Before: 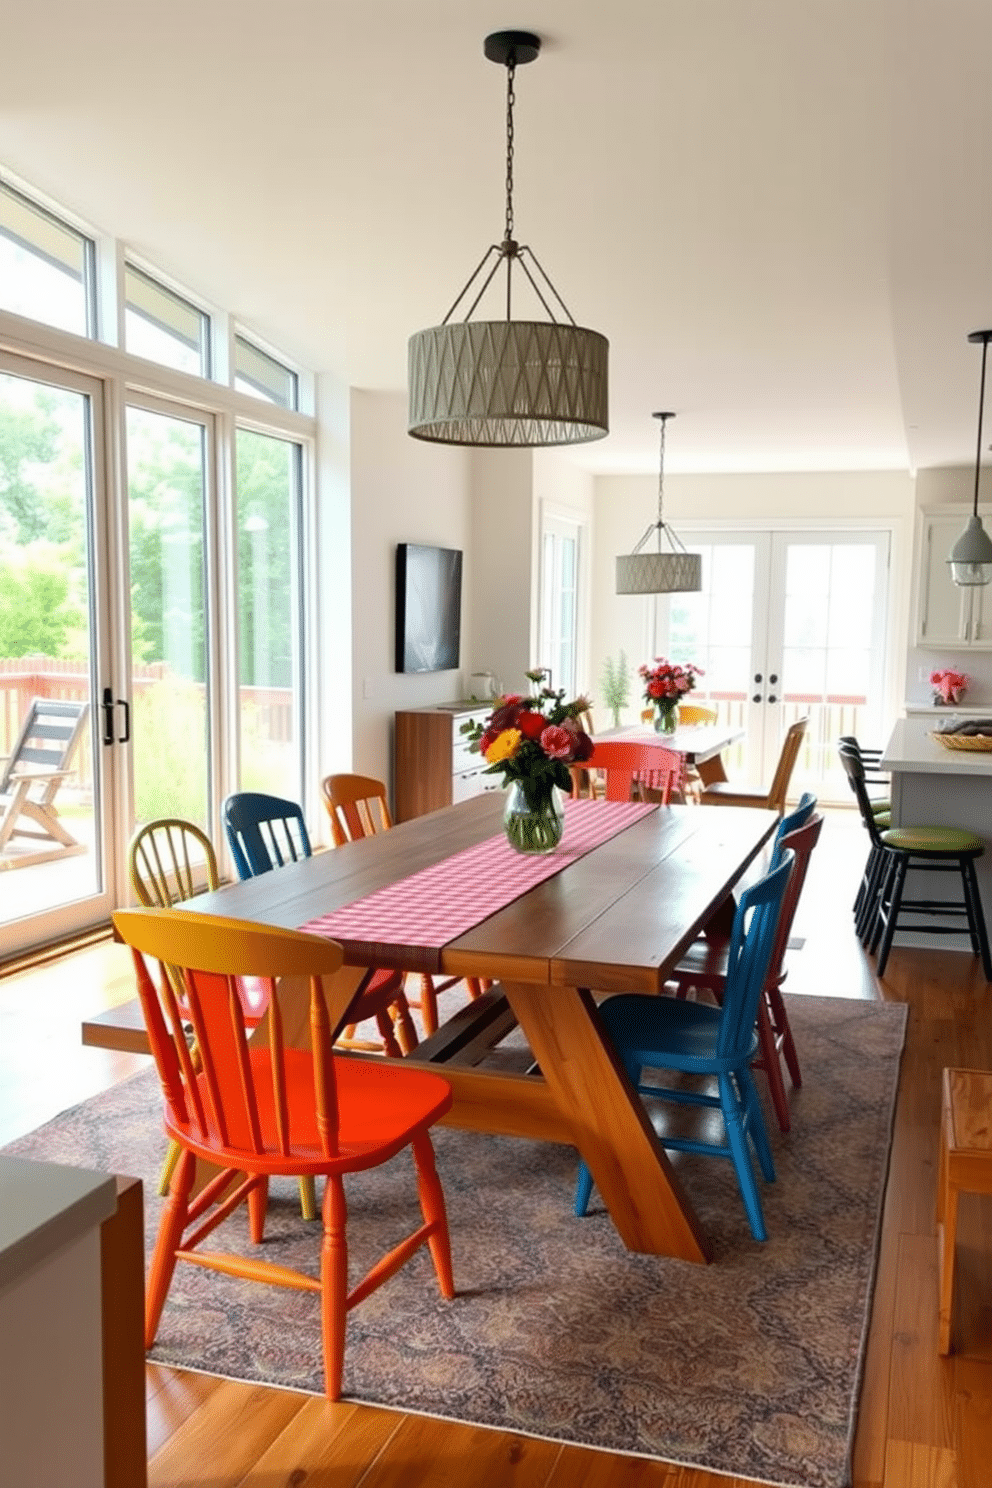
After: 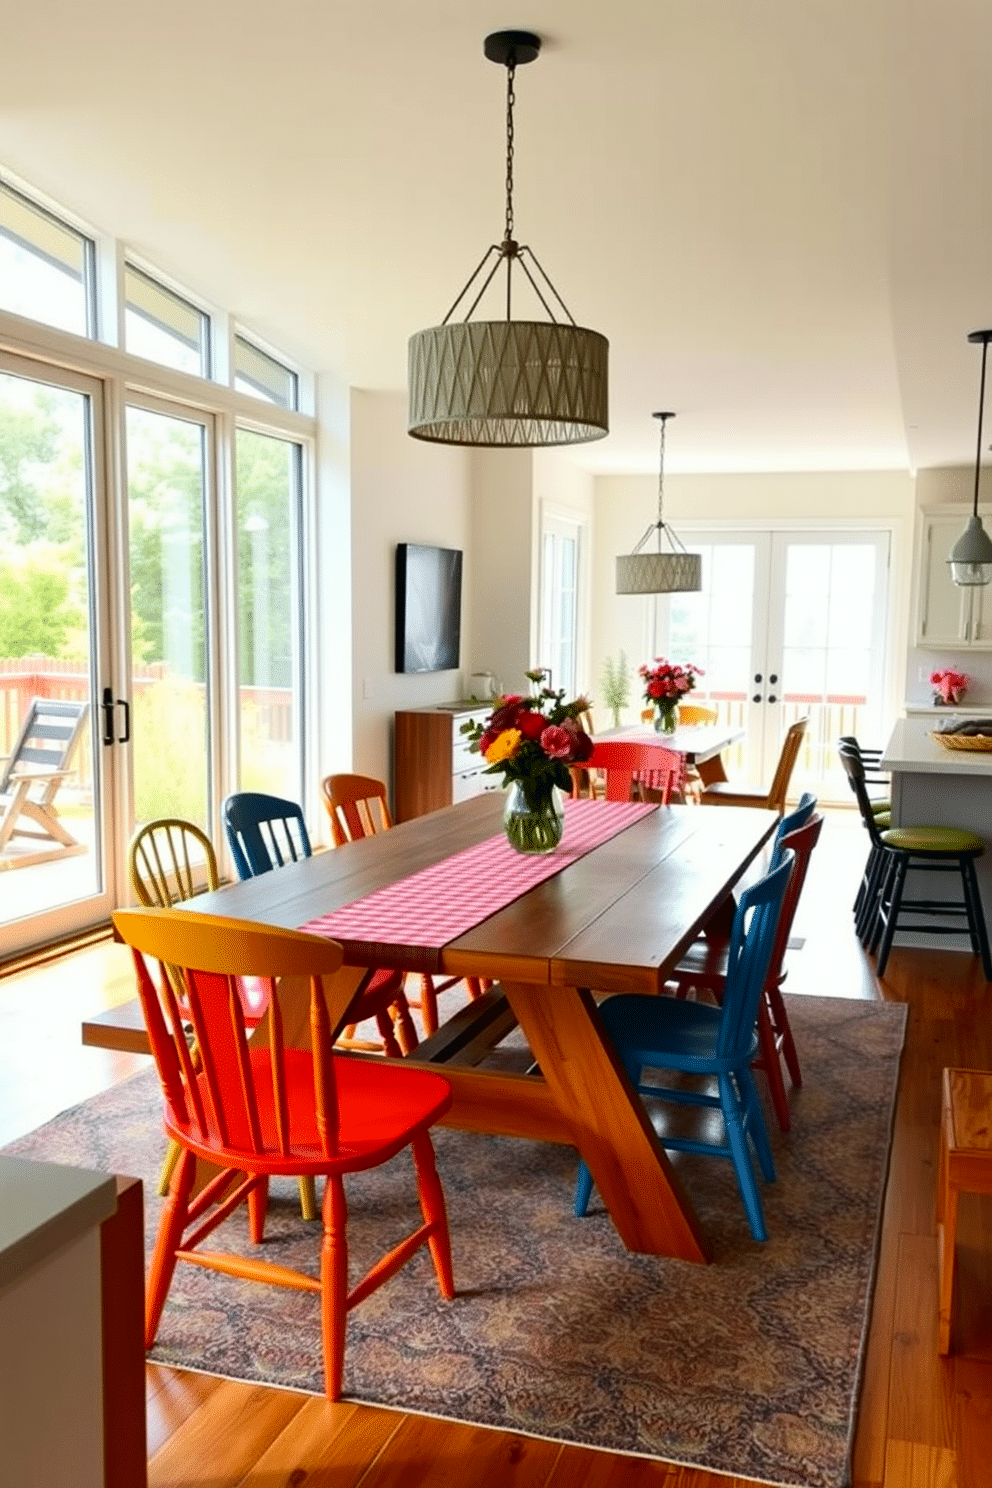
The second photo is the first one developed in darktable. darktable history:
tone curve: curves: ch0 [(0, 0) (0.227, 0.17) (0.766, 0.774) (1, 1)]; ch1 [(0, 0) (0.114, 0.127) (0.437, 0.452) (0.498, 0.495) (0.579, 0.602) (1, 1)]; ch2 [(0, 0) (0.233, 0.259) (0.493, 0.492) (0.568, 0.596) (1, 1)], color space Lab, independent channels, preserve colors none
exposure: compensate highlight preservation false
